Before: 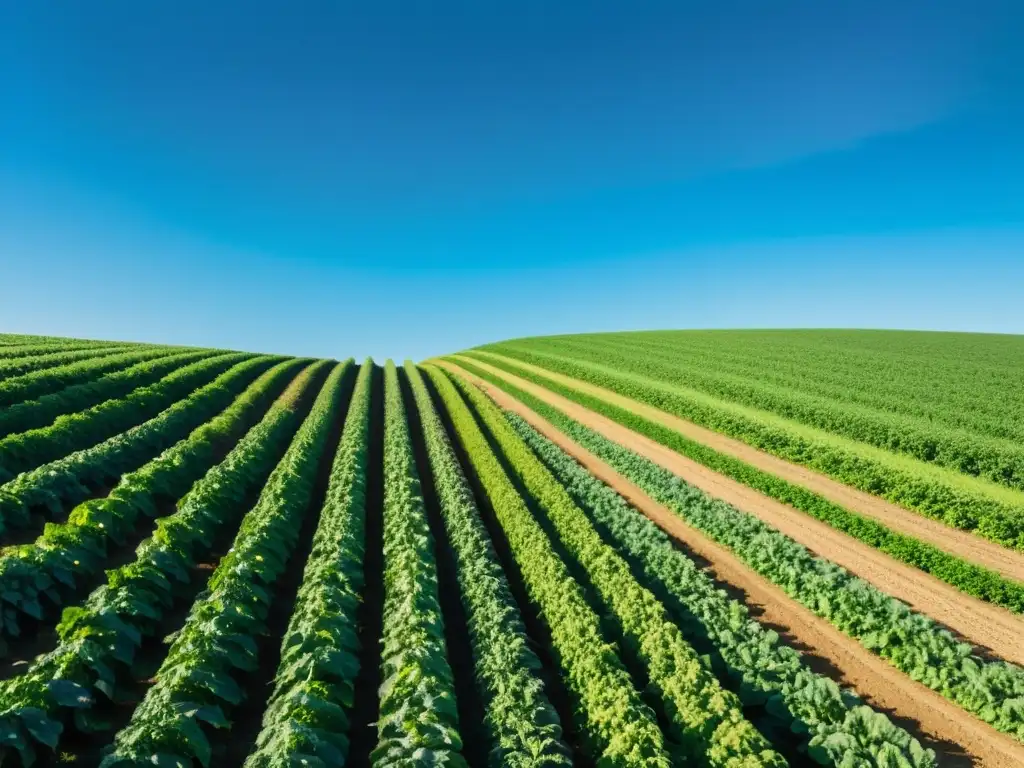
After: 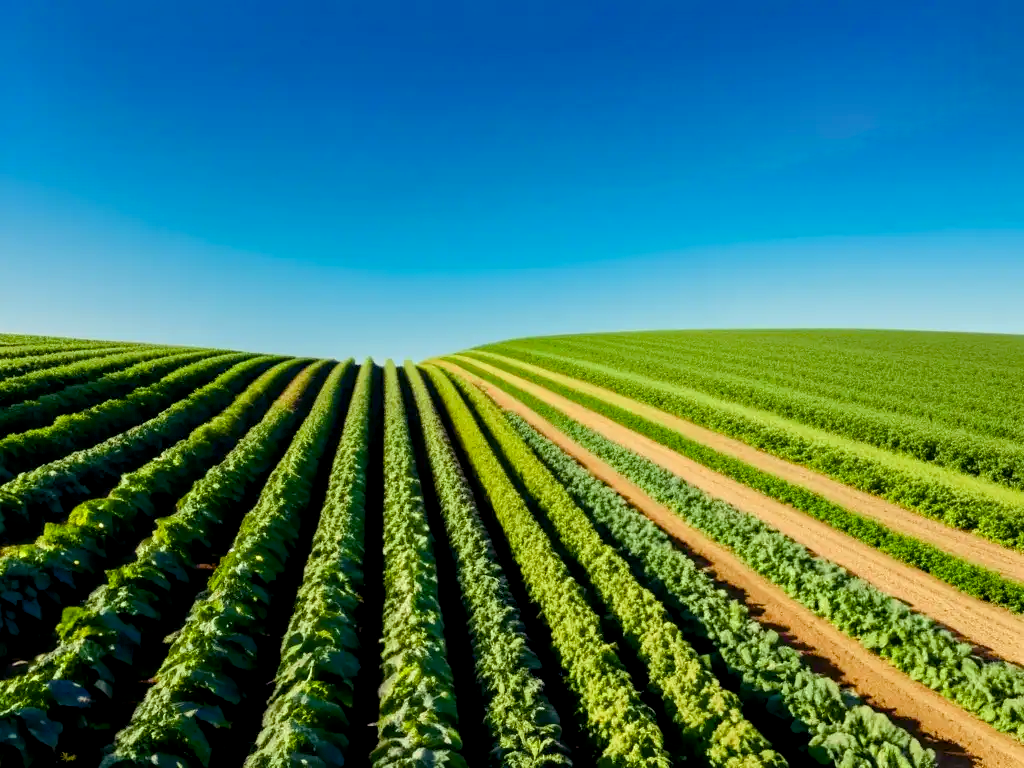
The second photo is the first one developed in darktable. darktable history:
color balance rgb: shadows lift › luminance -21.66%, shadows lift › chroma 8.98%, shadows lift › hue 283.37°, power › chroma 1.05%, power › hue 25.59°, highlights gain › luminance 6.08%, highlights gain › chroma 2.55%, highlights gain › hue 90°, global offset › luminance -0.87%, perceptual saturation grading › global saturation 25%, perceptual saturation grading › highlights -28.39%, perceptual saturation grading › shadows 33.98%
